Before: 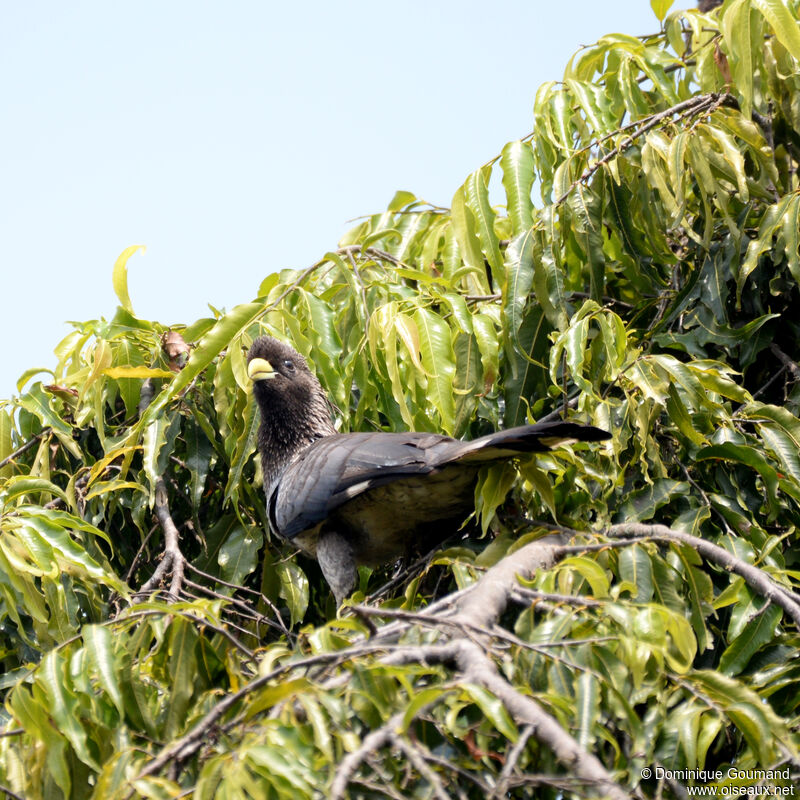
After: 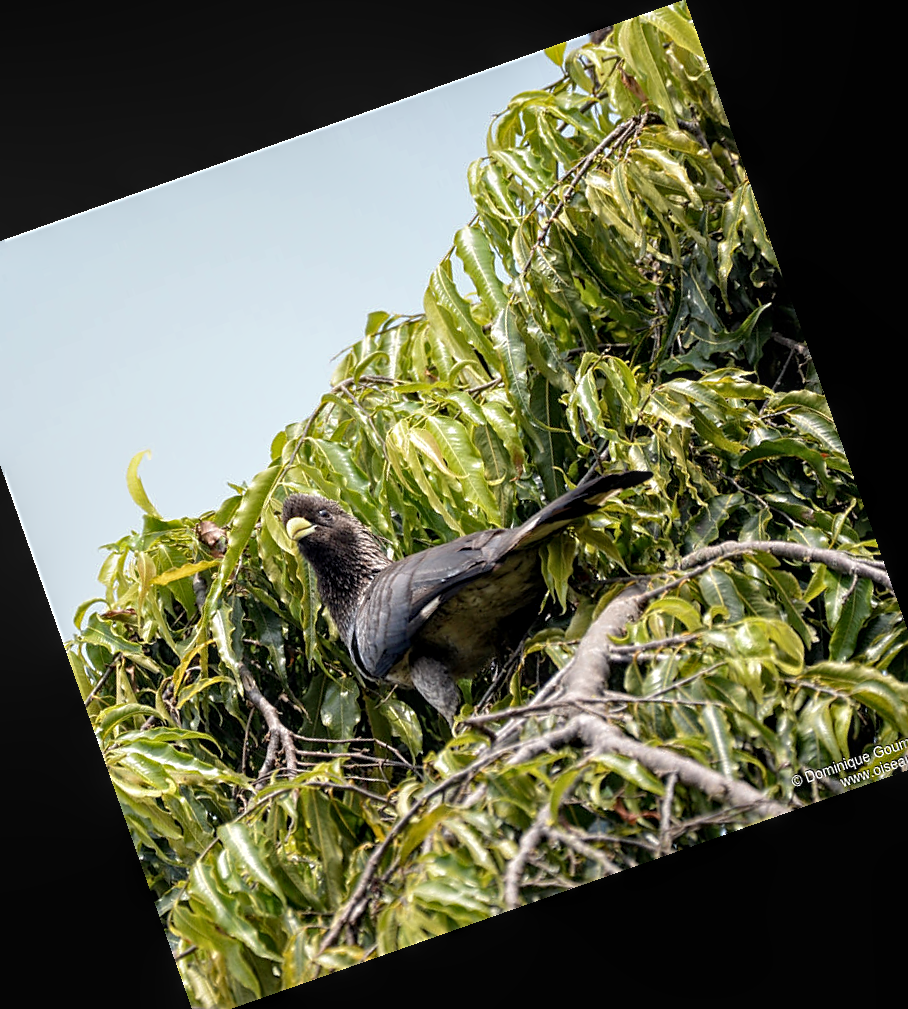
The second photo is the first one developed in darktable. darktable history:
local contrast: on, module defaults
base curve: curves: ch0 [(0, 0) (0.74, 0.67) (1, 1)]
sharpen: on, module defaults
crop and rotate: angle 19.43°, left 6.812%, right 4.125%, bottom 1.087%
